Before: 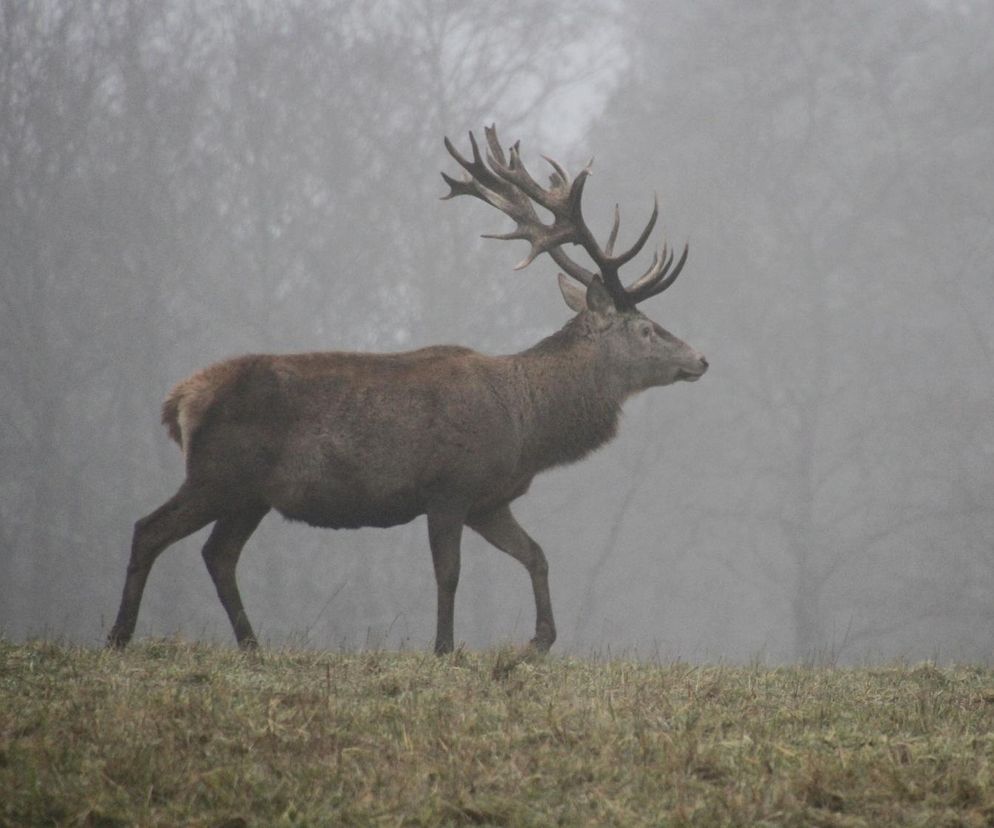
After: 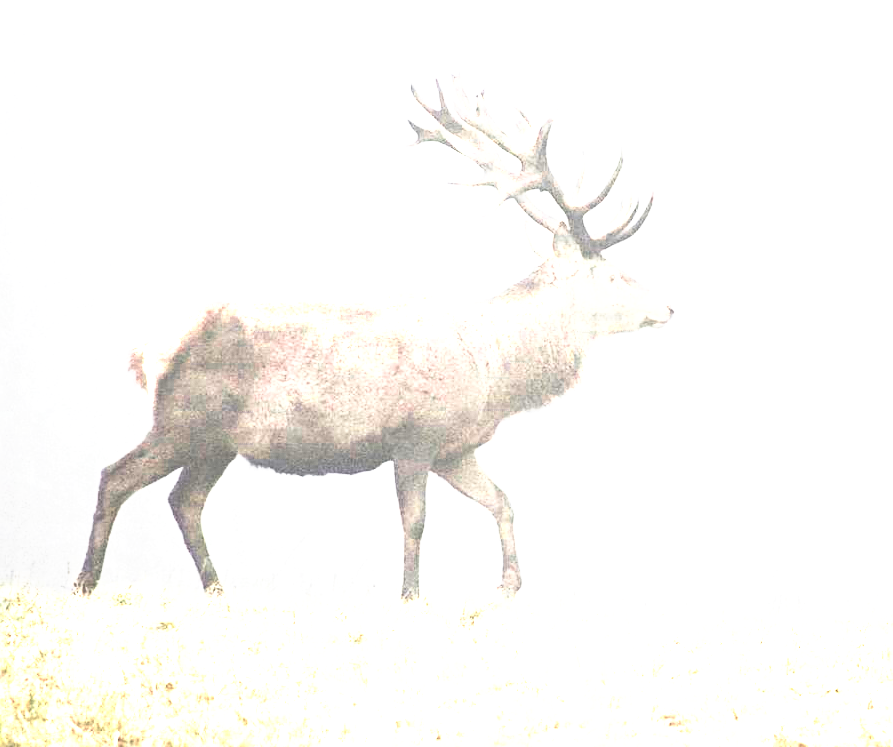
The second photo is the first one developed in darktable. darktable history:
crop: left 3.478%, top 6.435%, right 6.63%, bottom 3.32%
color zones: curves: ch0 [(0.018, 0.548) (0.197, 0.654) (0.425, 0.447) (0.605, 0.658) (0.732, 0.579)]; ch1 [(0.105, 0.531) (0.224, 0.531) (0.386, 0.39) (0.618, 0.456) (0.732, 0.456) (0.956, 0.421)]; ch2 [(0.039, 0.583) (0.215, 0.465) (0.399, 0.544) (0.465, 0.548) (0.614, 0.447) (0.724, 0.43) (0.882, 0.623) (0.956, 0.632)], mix 99.75%
base curve: curves: ch0 [(0, 0.036) (0.007, 0.037) (0.604, 0.887) (1, 1)], preserve colors none
exposure: black level correction 0, exposure 2.355 EV, compensate exposure bias true, compensate highlight preservation false
color balance rgb: perceptual saturation grading › global saturation 19.391%
sharpen: on, module defaults
